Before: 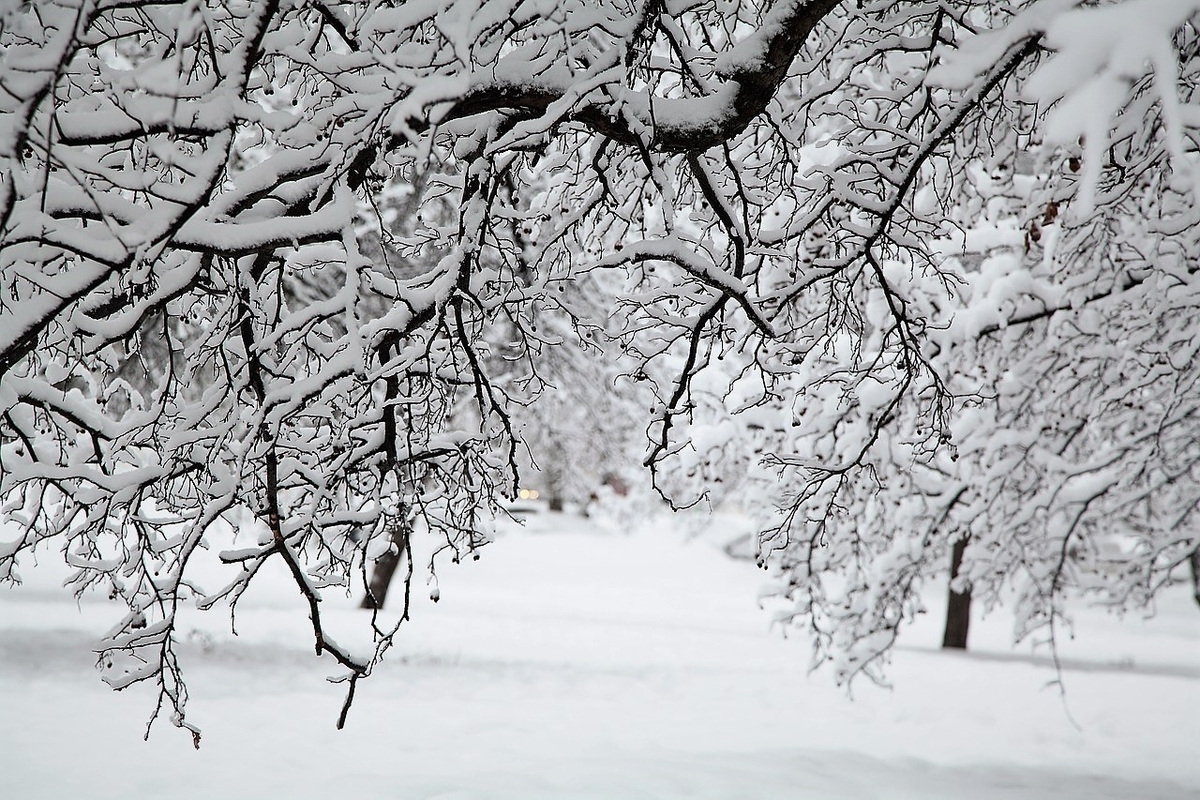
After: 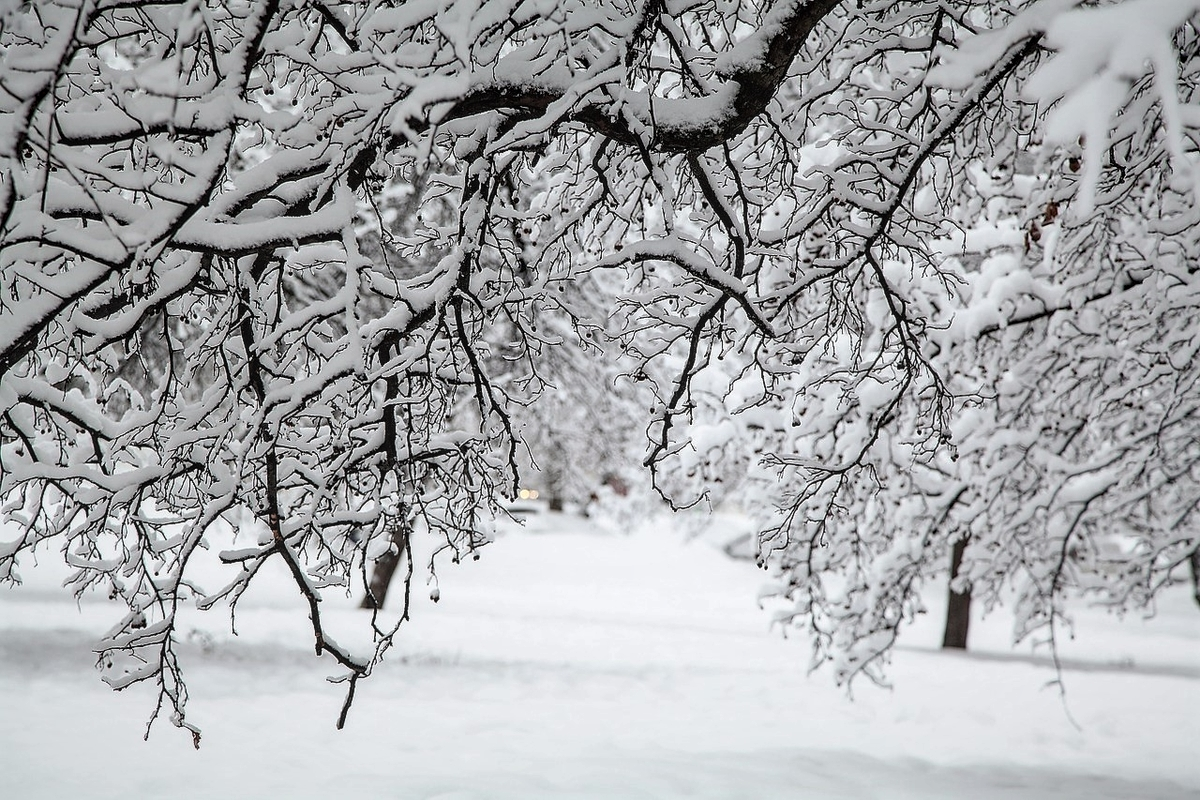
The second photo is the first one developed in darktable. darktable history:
tone equalizer: edges refinement/feathering 500, mask exposure compensation -1.25 EV, preserve details no
local contrast: on, module defaults
